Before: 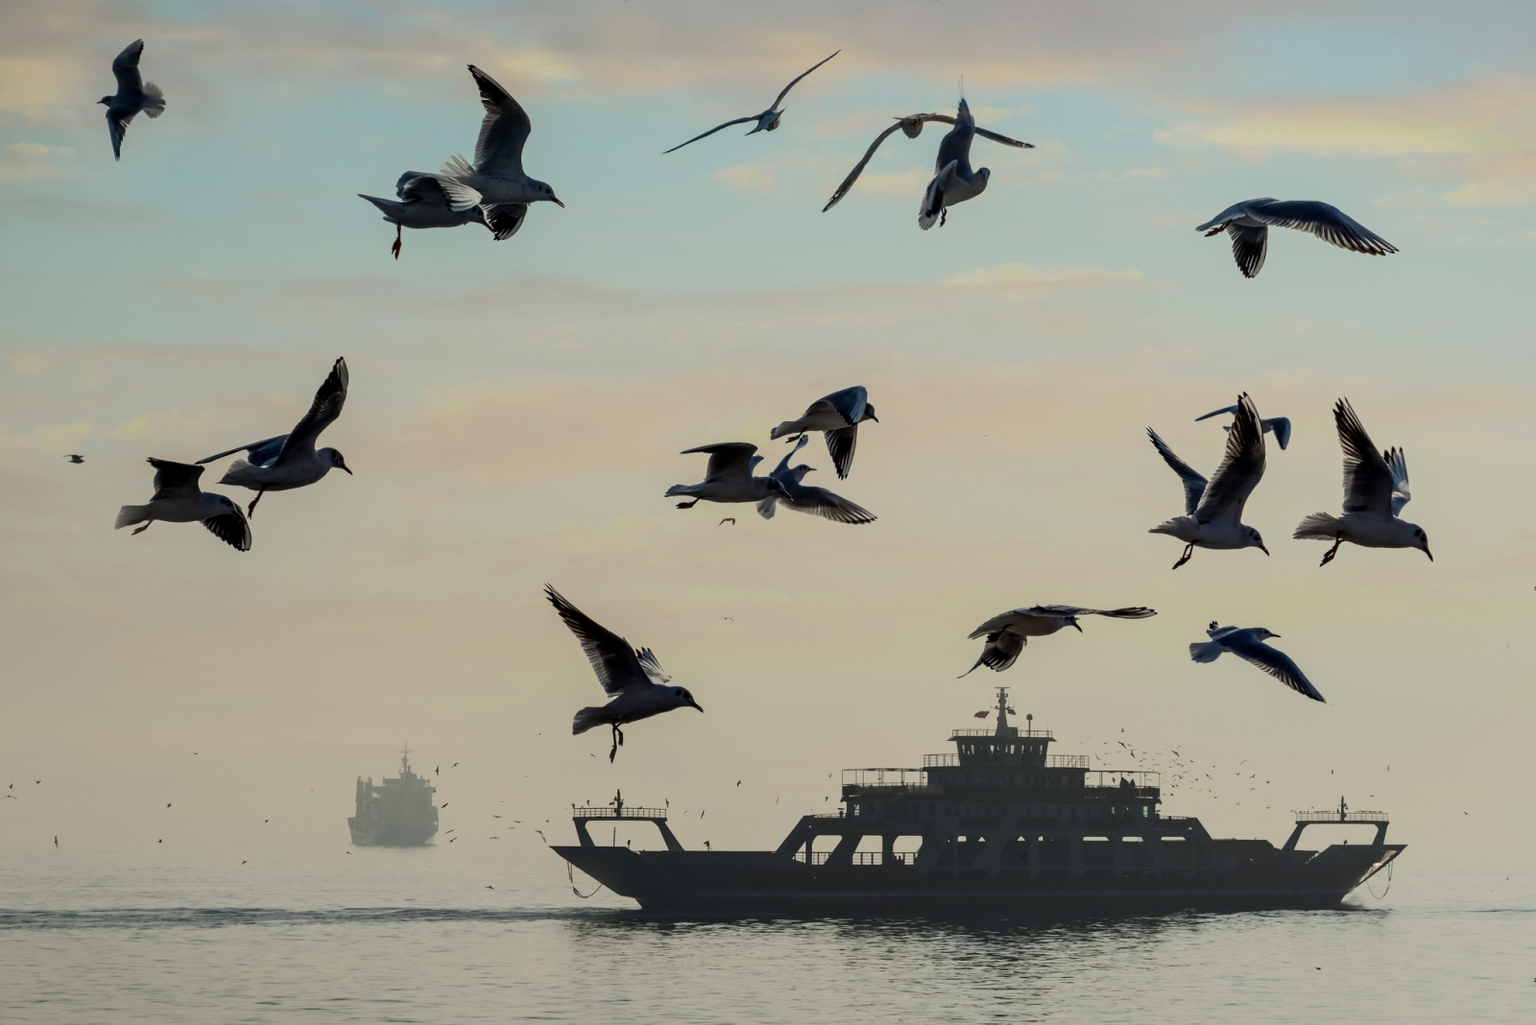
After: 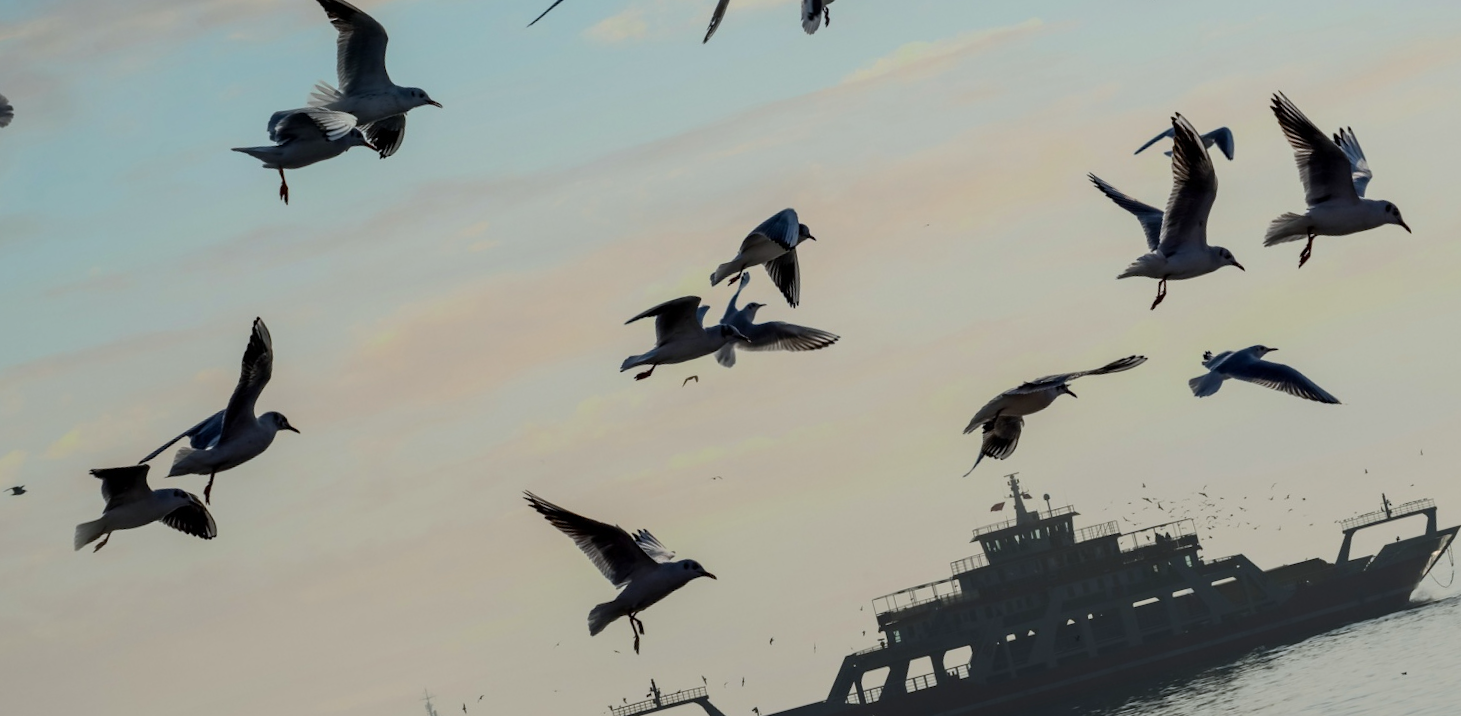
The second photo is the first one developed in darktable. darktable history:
white balance: red 0.976, blue 1.04
rotate and perspective: rotation -14.8°, crop left 0.1, crop right 0.903, crop top 0.25, crop bottom 0.748
